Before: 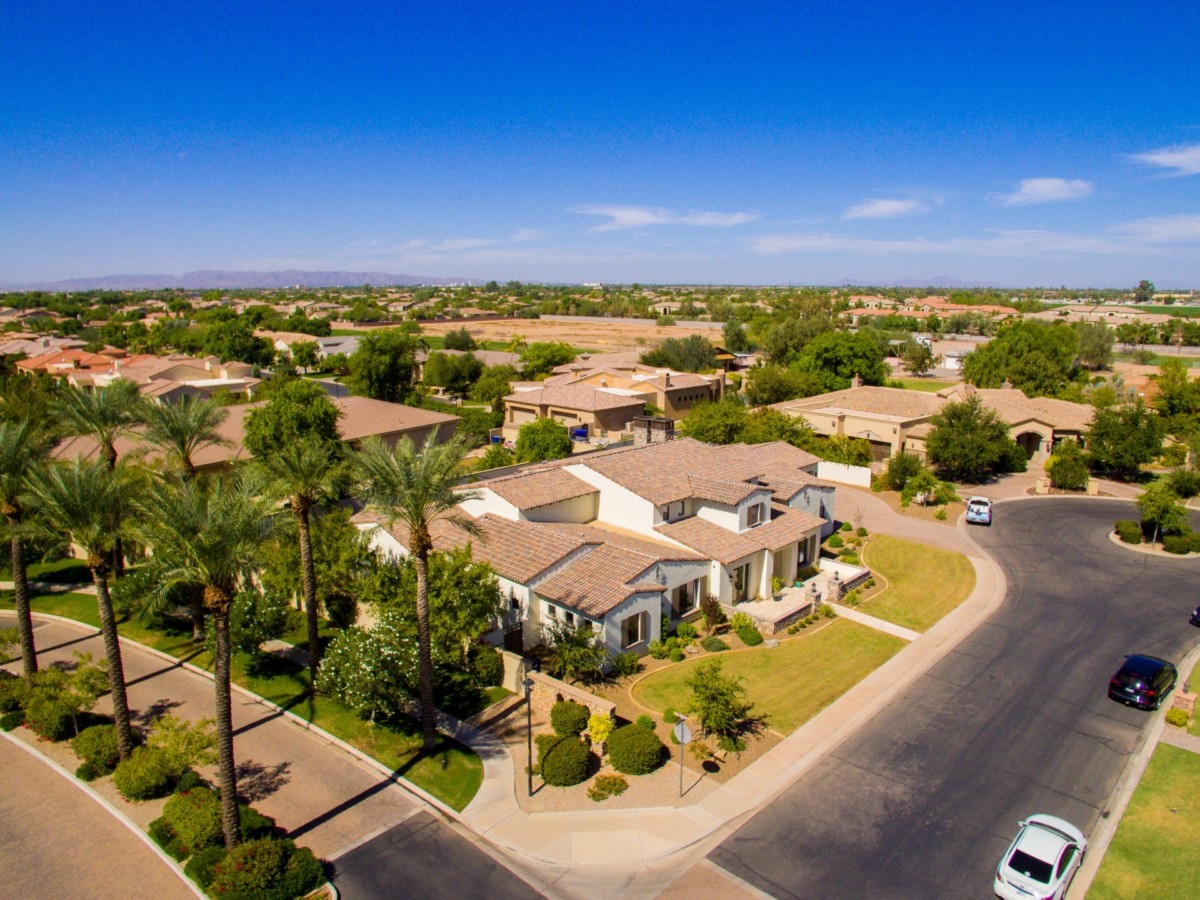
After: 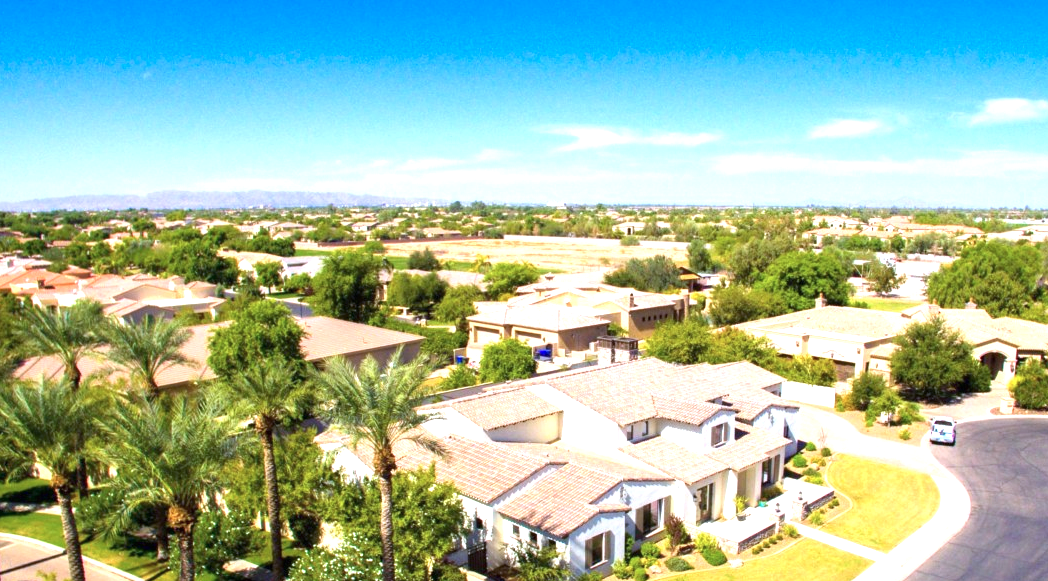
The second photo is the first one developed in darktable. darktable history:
crop: left 3.015%, top 8.969%, right 9.647%, bottom 26.457%
exposure: black level correction 0, exposure 1.35 EV, compensate exposure bias true, compensate highlight preservation false
color calibration: illuminant as shot in camera, x 0.37, y 0.382, temperature 4313.32 K
